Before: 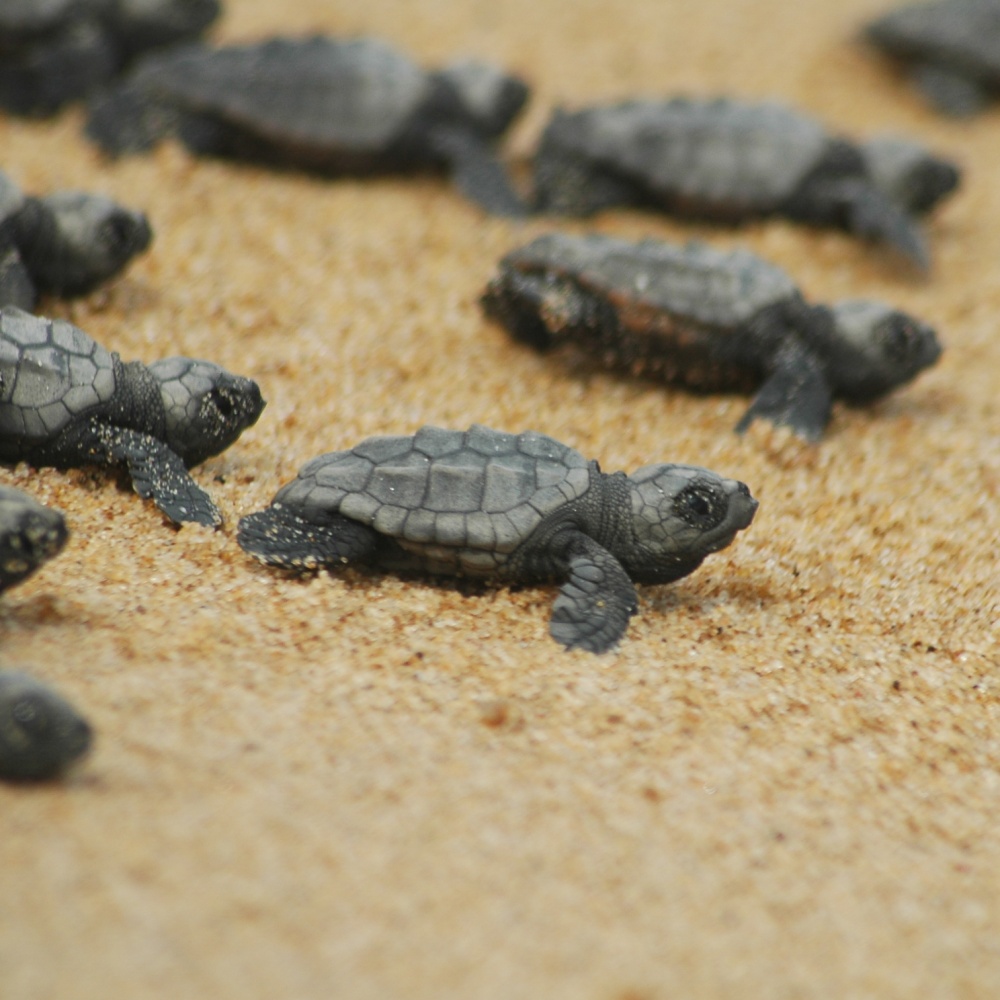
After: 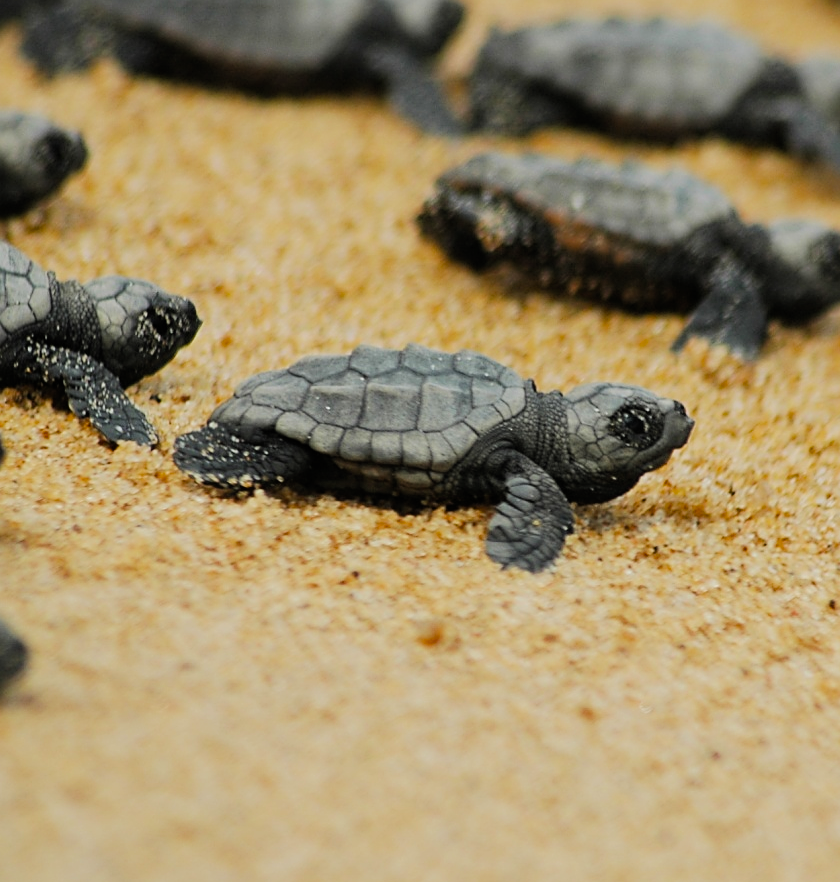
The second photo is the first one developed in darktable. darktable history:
sharpen: on, module defaults
filmic rgb: black relative exposure -7.75 EV, white relative exposure 4.4 EV, threshold 3 EV, hardness 3.76, latitude 38.11%, contrast 0.966, highlights saturation mix 10%, shadows ↔ highlights balance 4.59%, color science v4 (2020), enable highlight reconstruction true
crop: left 6.446%, top 8.188%, right 9.538%, bottom 3.548%
tone equalizer: -8 EV -0.417 EV, -7 EV -0.389 EV, -6 EV -0.333 EV, -5 EV -0.222 EV, -3 EV 0.222 EV, -2 EV 0.333 EV, -1 EV 0.389 EV, +0 EV 0.417 EV, edges refinement/feathering 500, mask exposure compensation -1.57 EV, preserve details no
